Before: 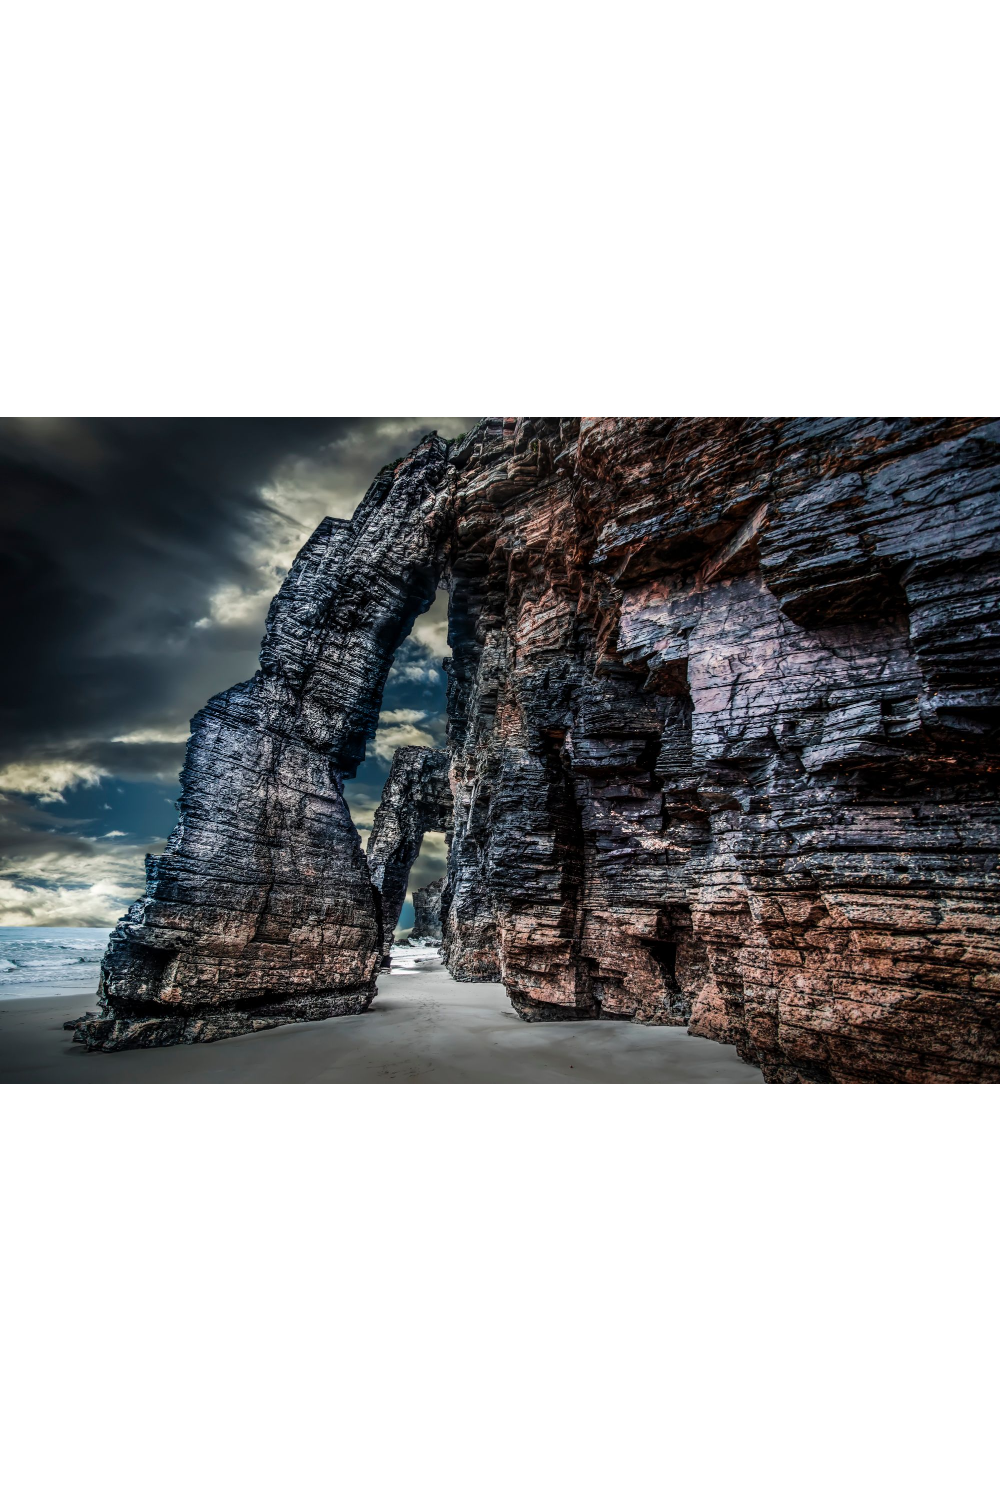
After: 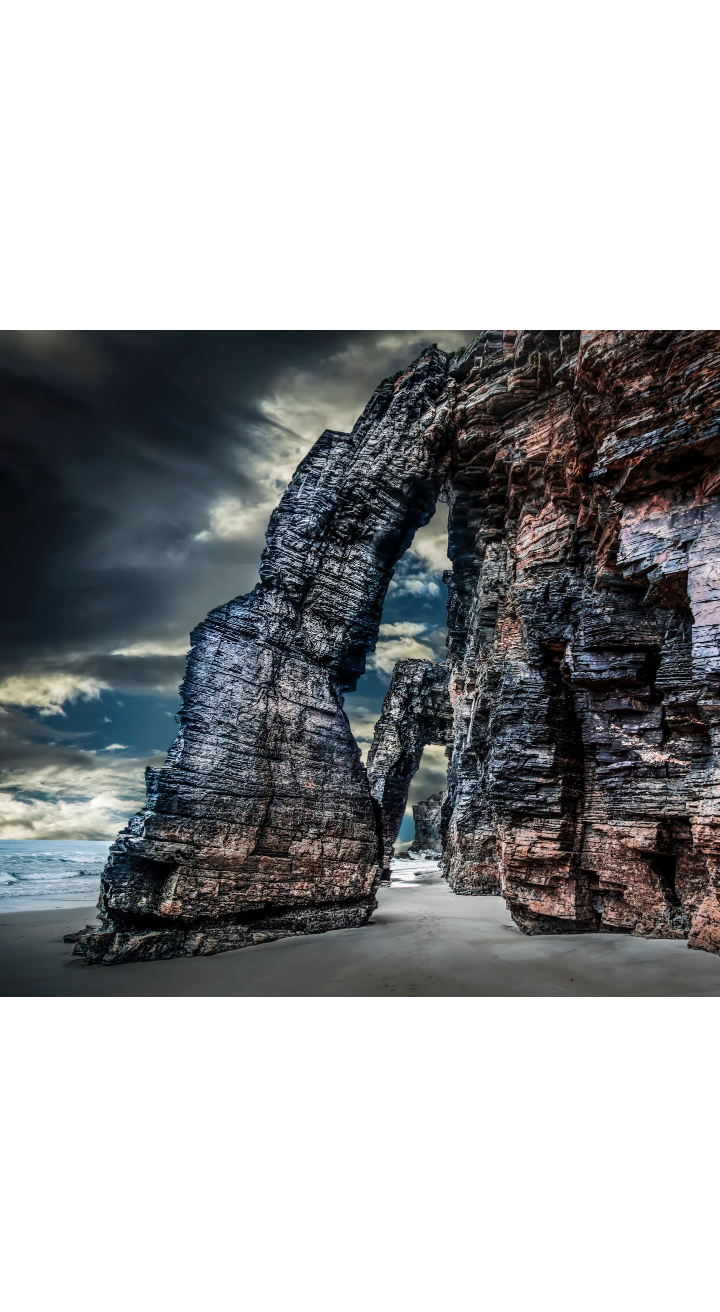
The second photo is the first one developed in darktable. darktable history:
crop: top 5.803%, right 27.864%, bottom 5.804%
shadows and highlights: soften with gaussian
